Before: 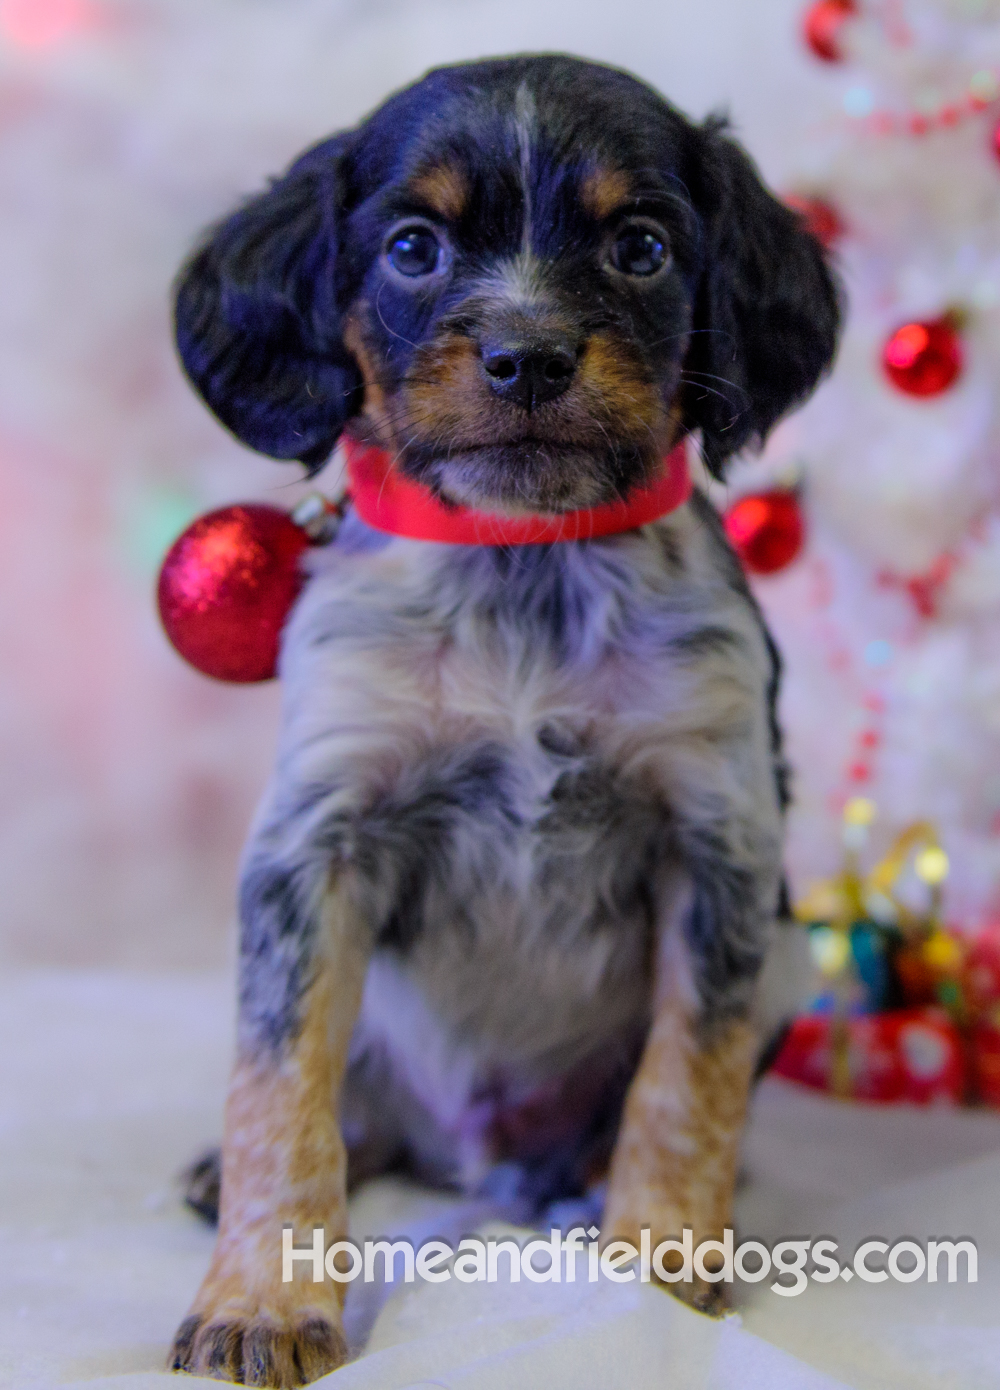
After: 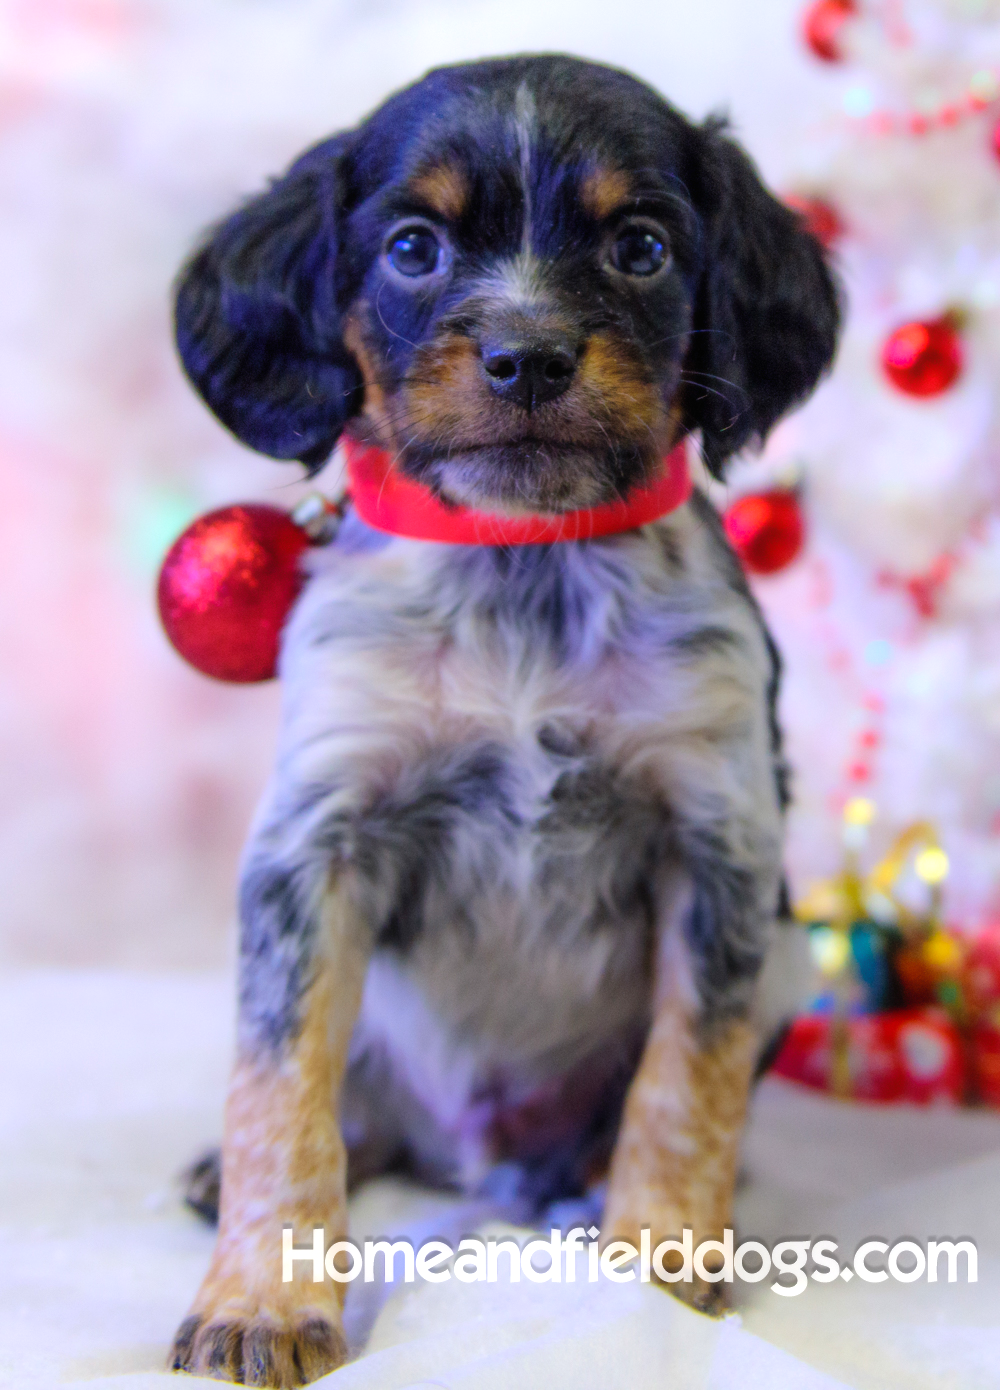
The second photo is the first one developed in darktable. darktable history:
contrast equalizer: octaves 7, y [[0.502, 0.505, 0.512, 0.529, 0.564, 0.588], [0.5 ×6], [0.502, 0.505, 0.512, 0.529, 0.564, 0.588], [0, 0.001, 0.001, 0.004, 0.008, 0.011], [0, 0.001, 0.001, 0.004, 0.008, 0.011]], mix -1
exposure: exposure 0.661 EV, compensate highlight preservation false
